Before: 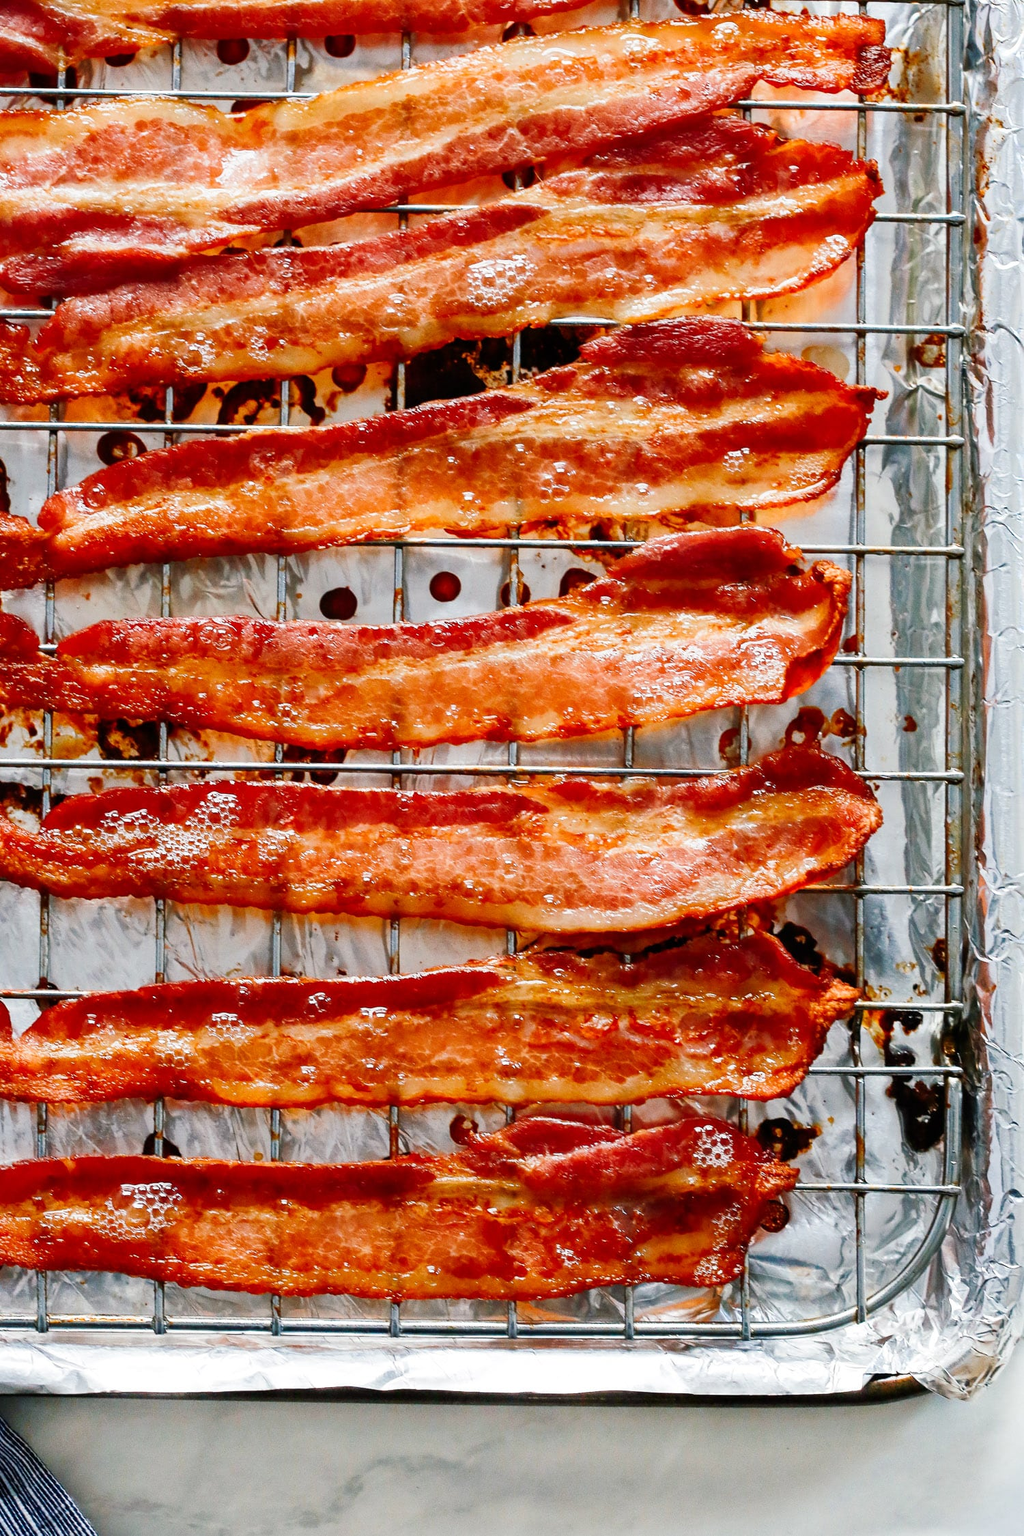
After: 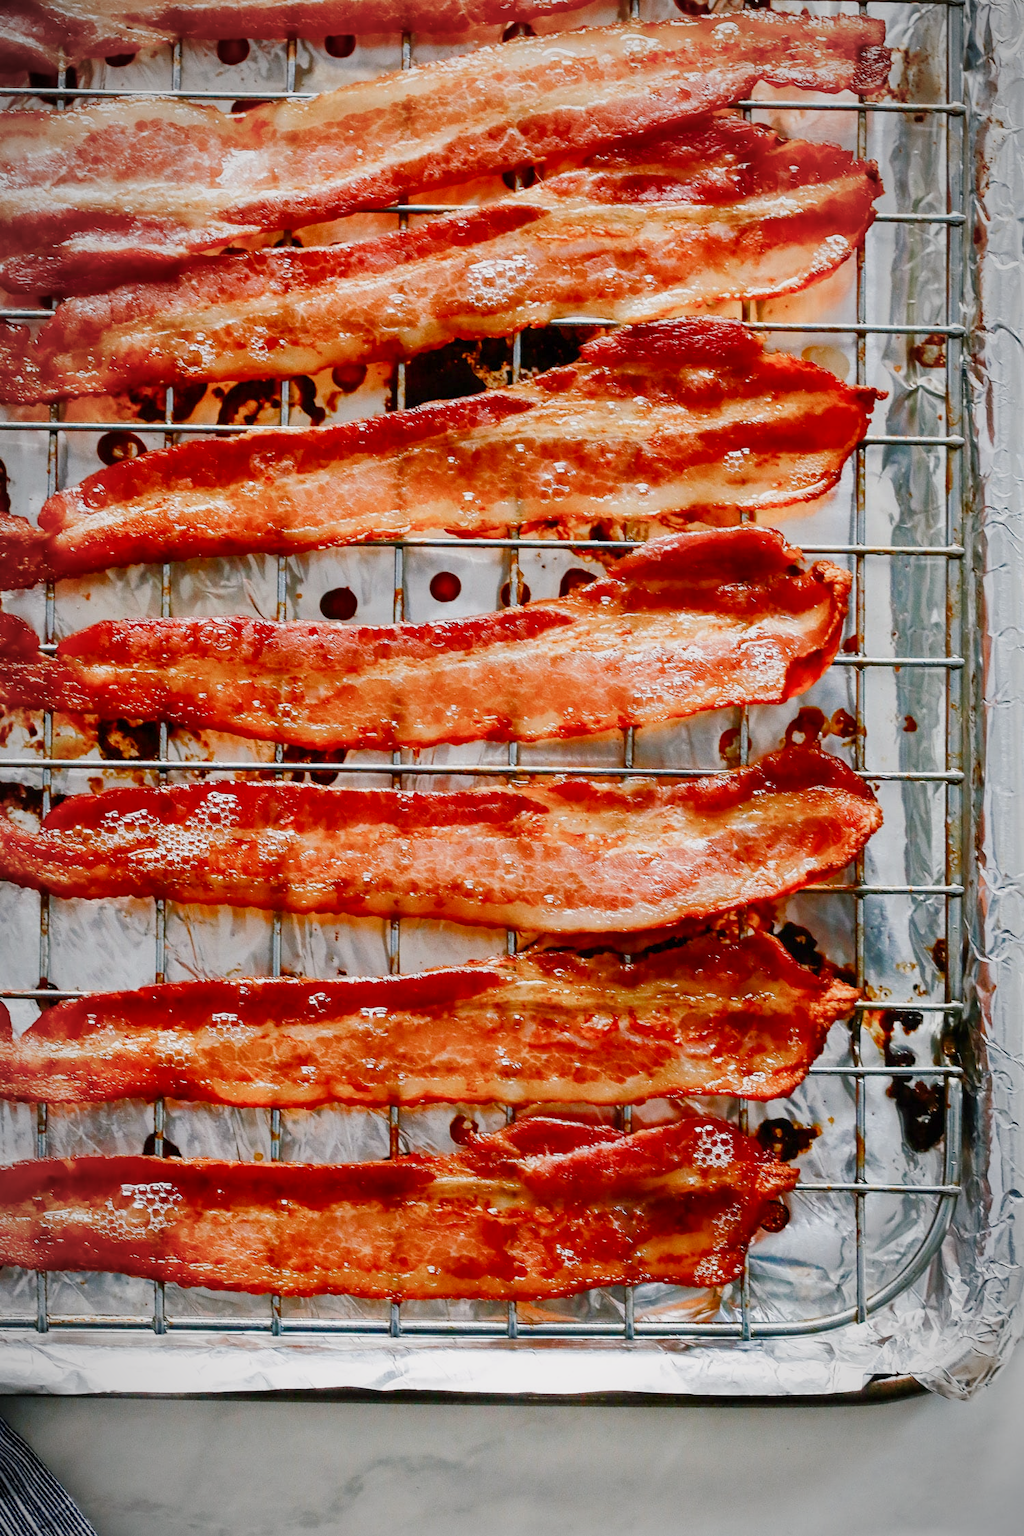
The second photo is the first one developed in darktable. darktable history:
color balance rgb: shadows lift › chroma 1%, shadows lift › hue 113°, highlights gain › chroma 0.2%, highlights gain › hue 333°, perceptual saturation grading › global saturation 20%, perceptual saturation grading › highlights -50%, perceptual saturation grading › shadows 25%, contrast -10%
vignetting: fall-off radius 60%, automatic ratio true
